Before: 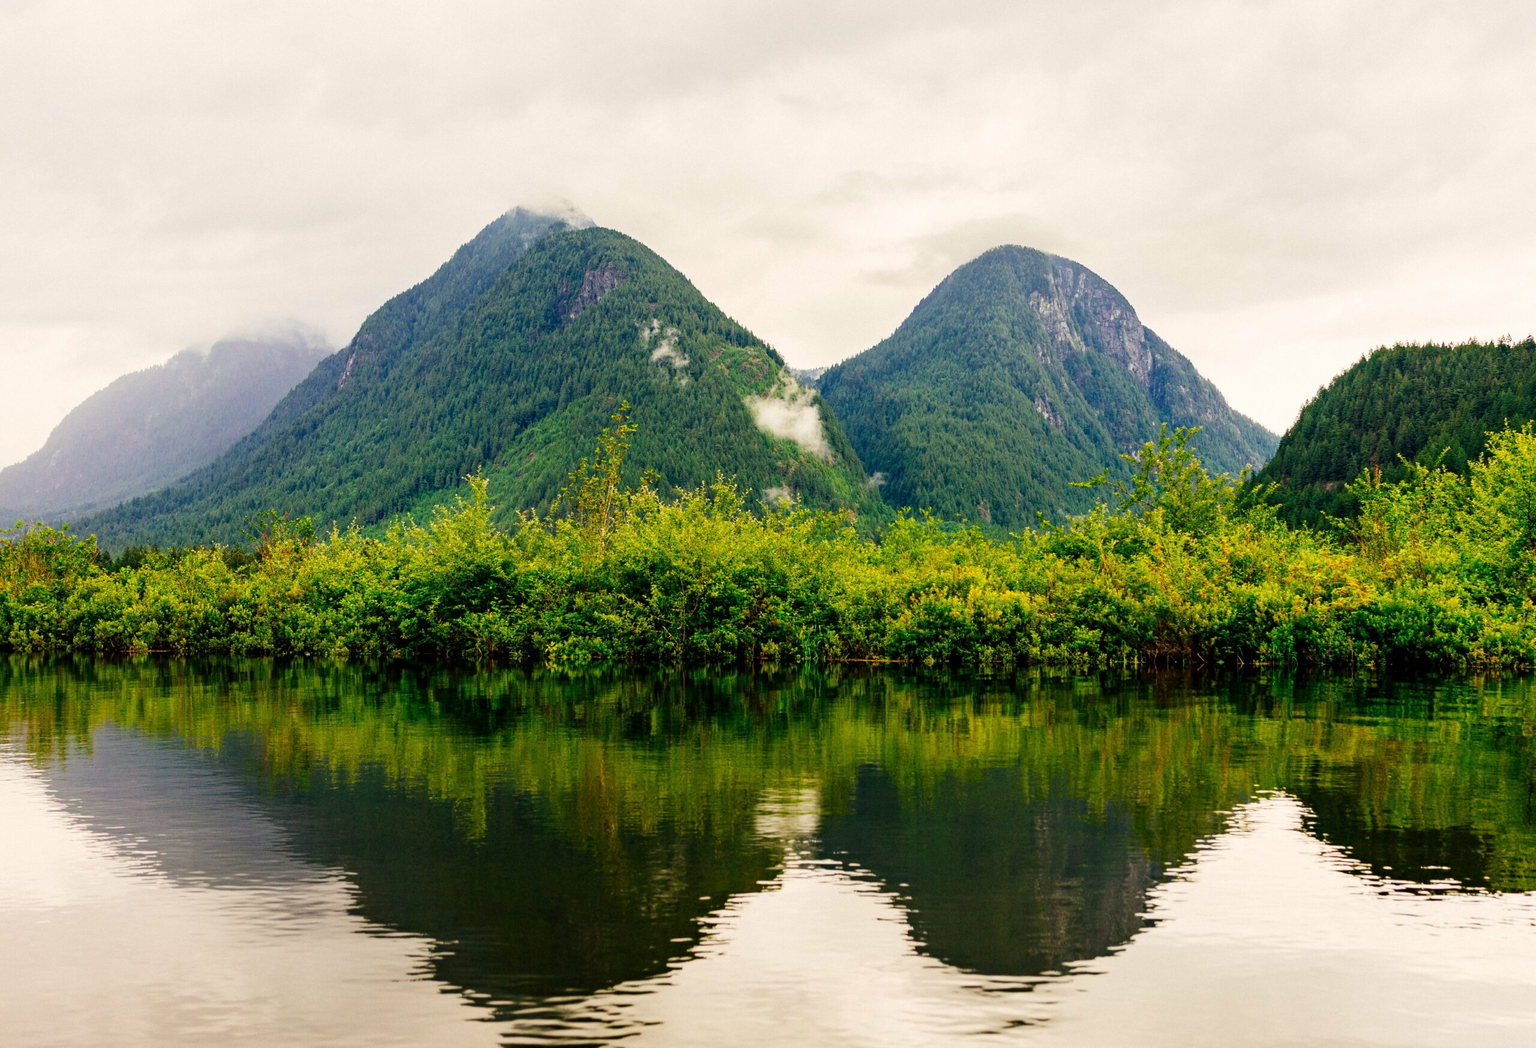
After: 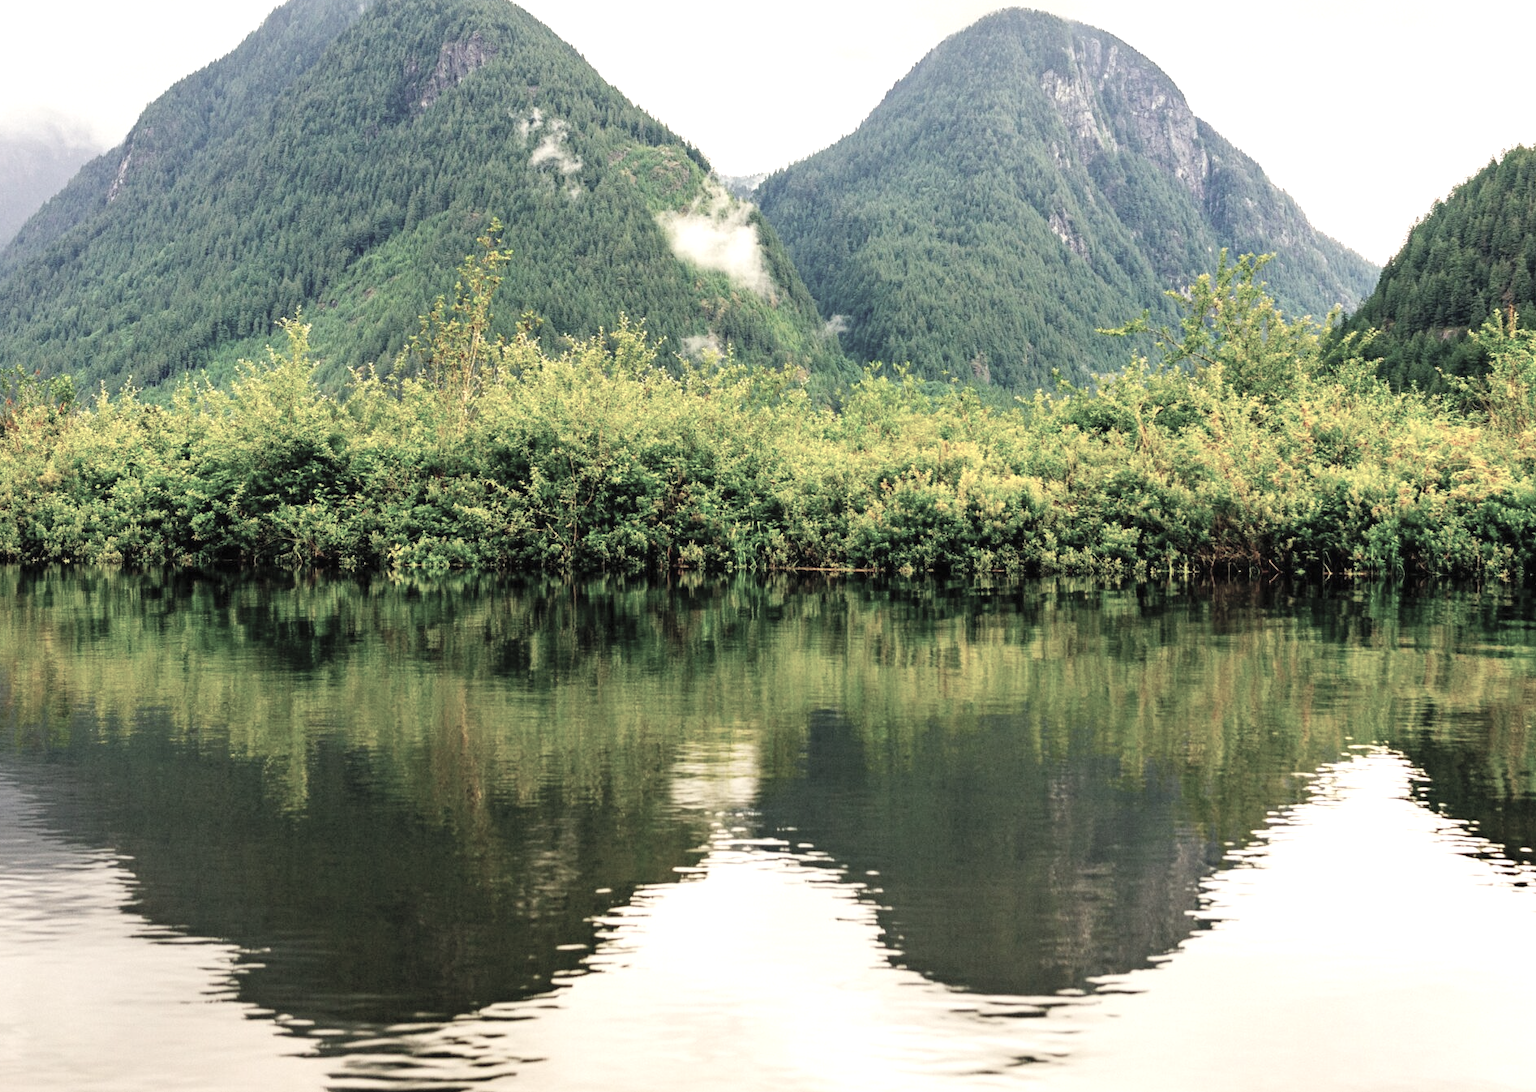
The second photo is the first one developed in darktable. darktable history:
exposure: black level correction 0, exposure 0.5 EV, compensate exposure bias true, compensate highlight preservation false
contrast brightness saturation: brightness 0.18, saturation -0.5
crop: left 16.871%, top 22.857%, right 9.116%
